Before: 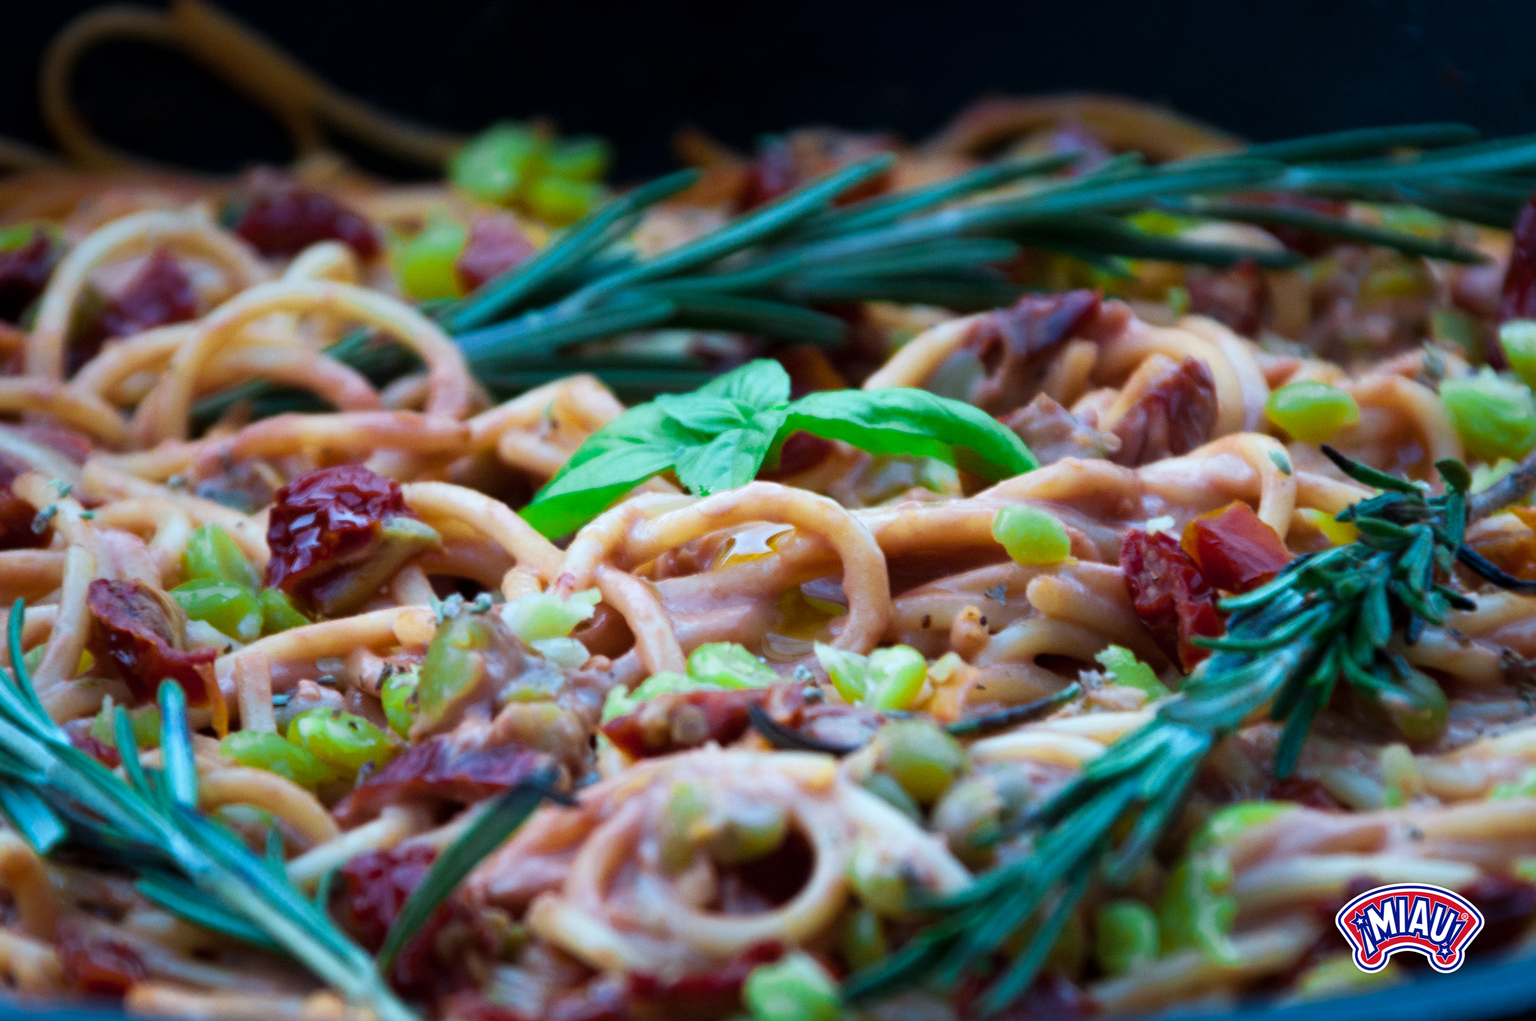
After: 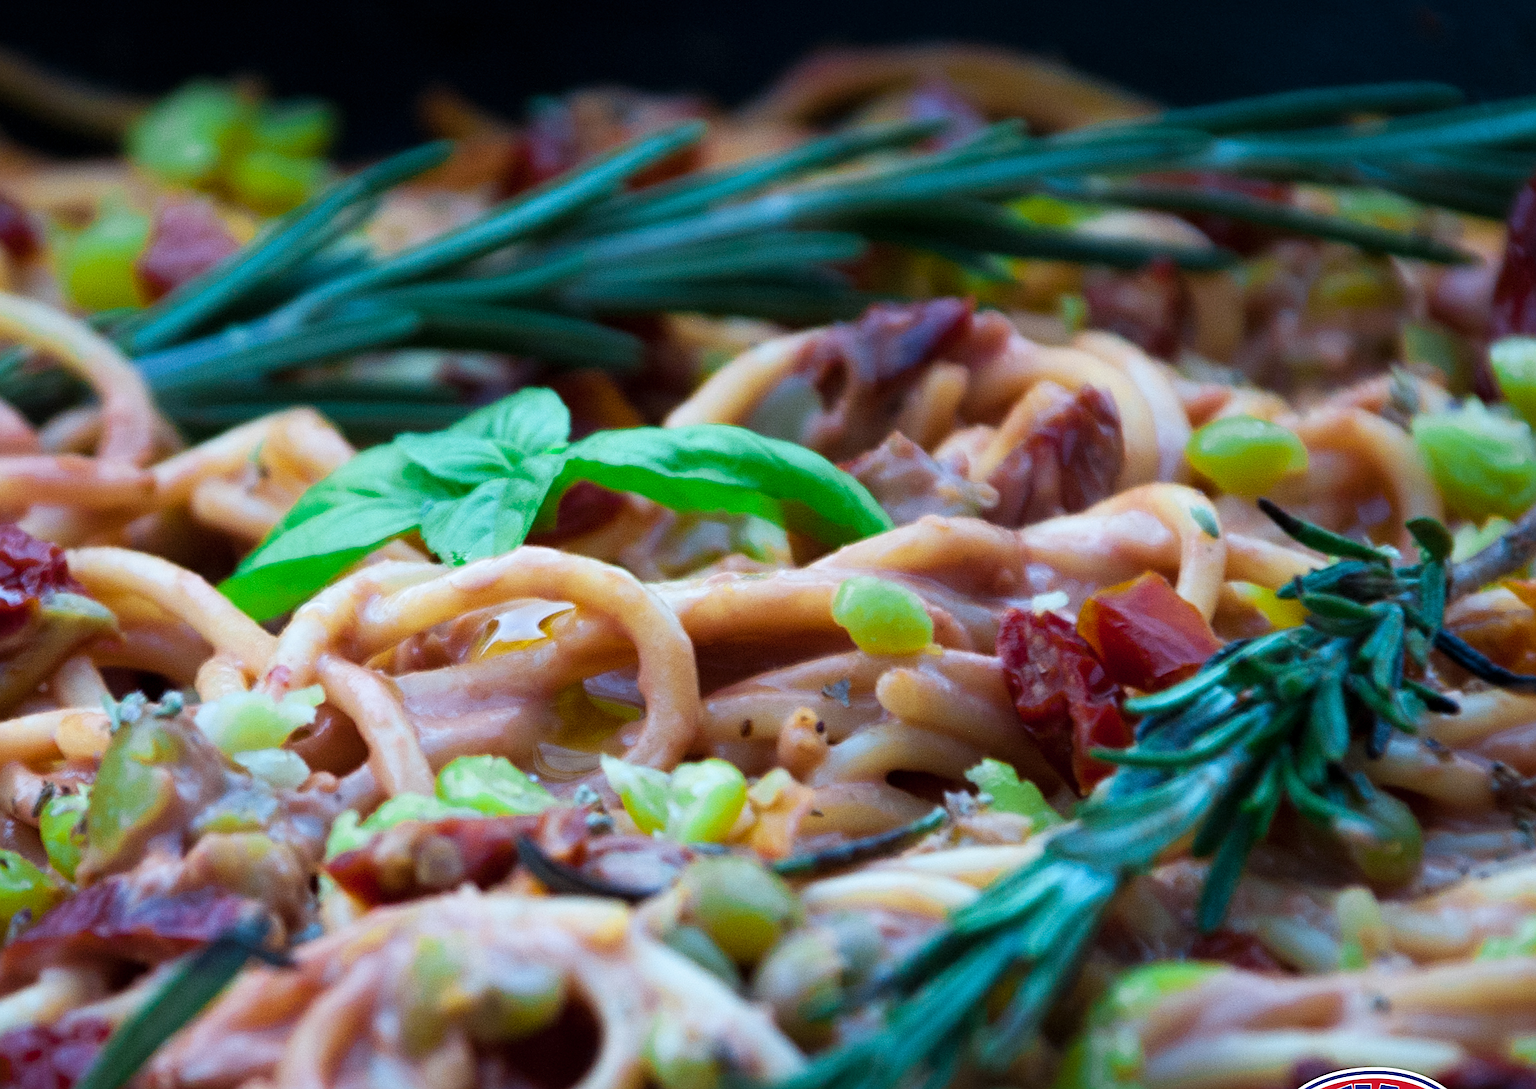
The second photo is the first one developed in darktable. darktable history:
crop: left 22.852%, top 5.903%, bottom 11.759%
sharpen: on, module defaults
